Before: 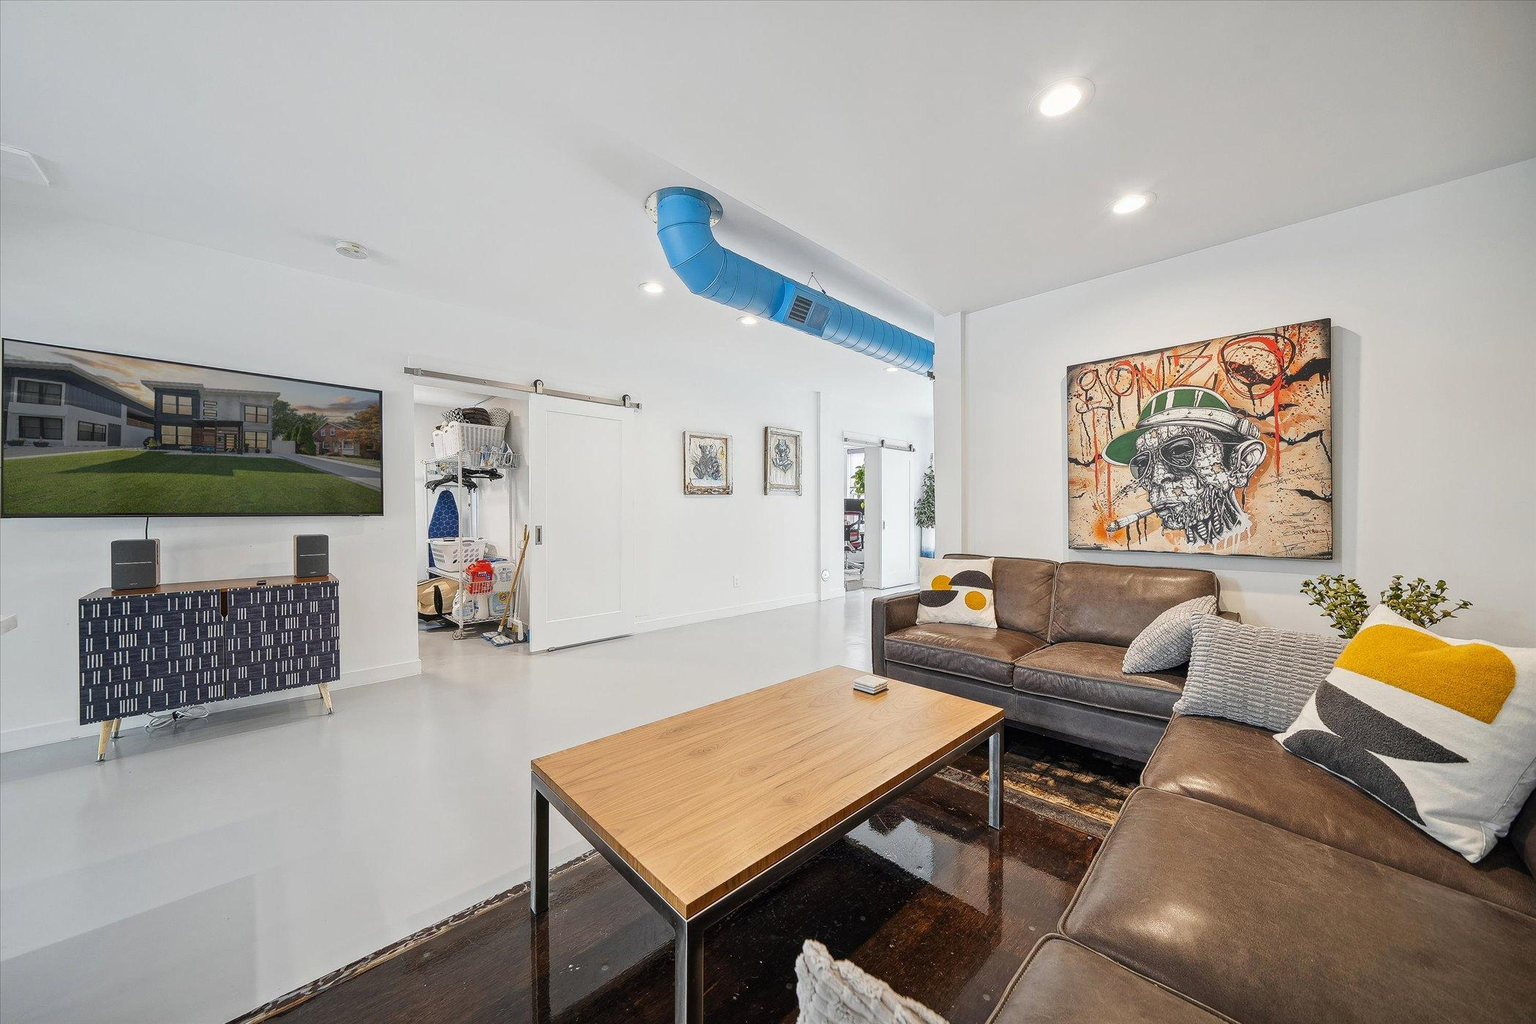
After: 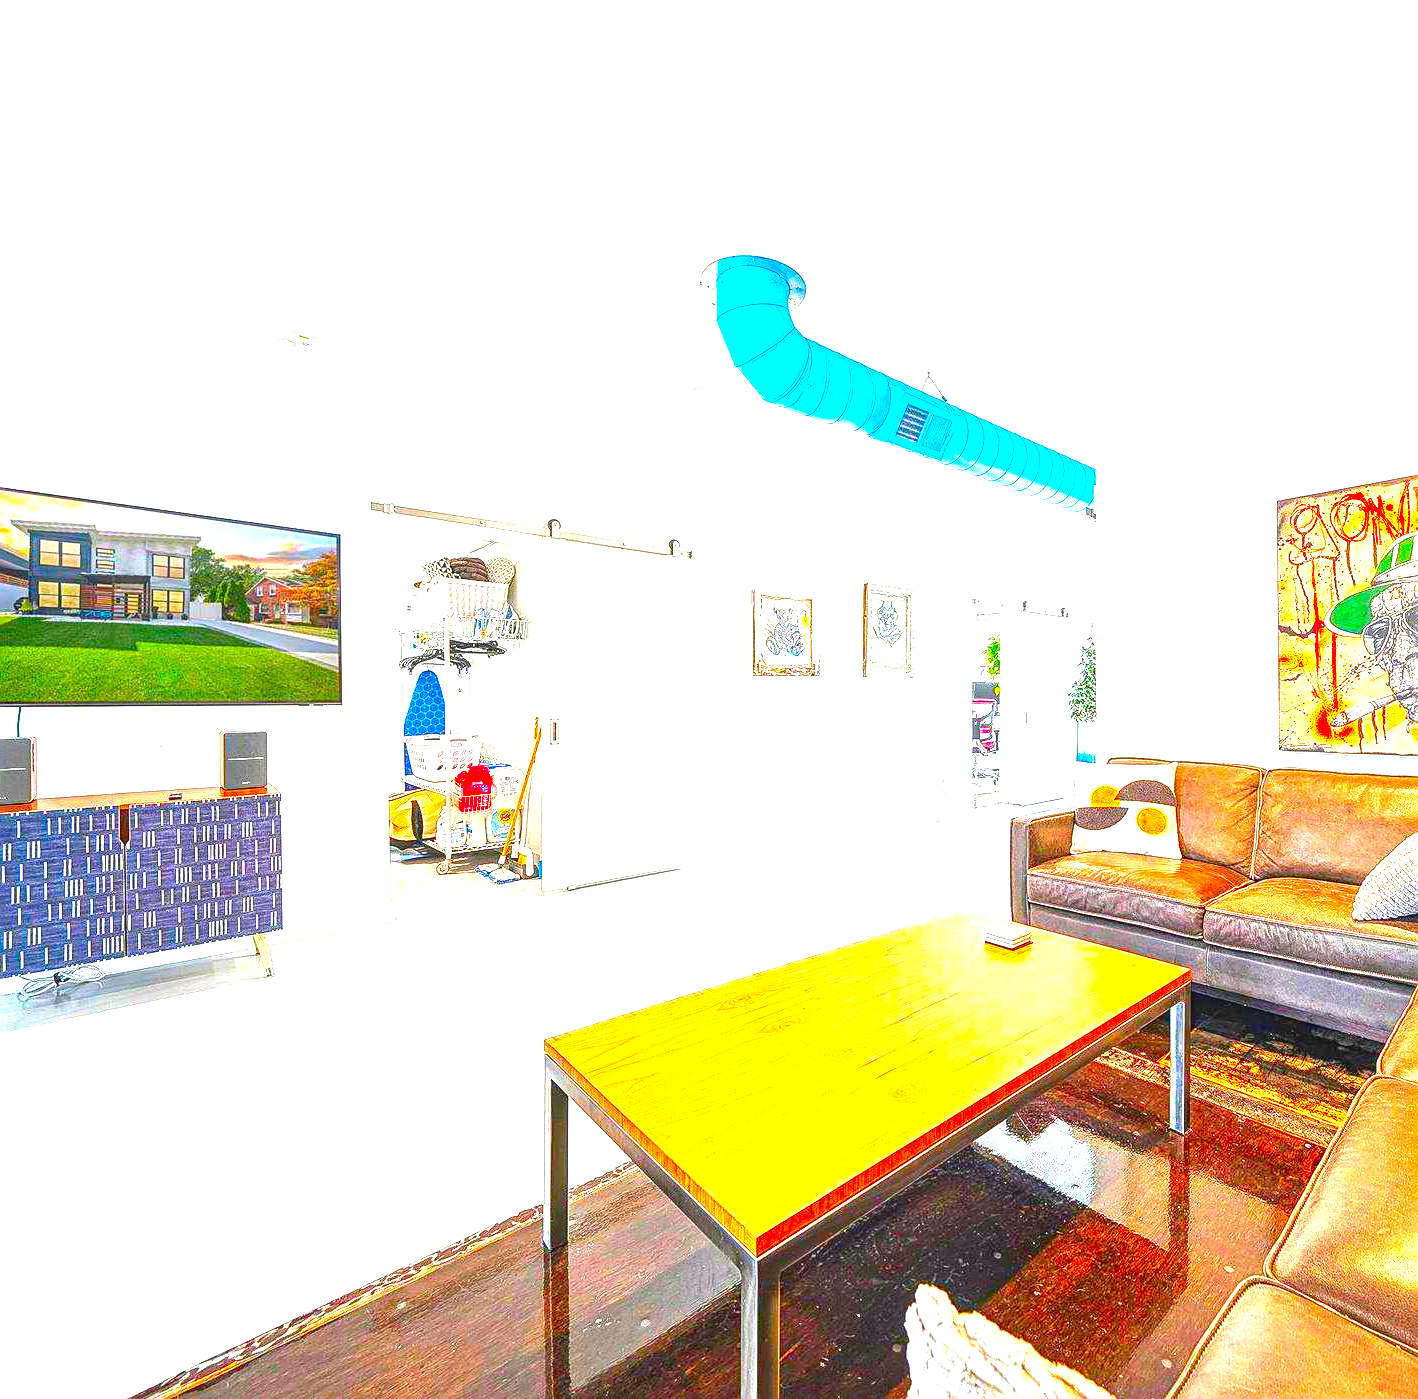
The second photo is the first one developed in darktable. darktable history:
sharpen: on, module defaults
crop and rotate: left 8.697%, right 23.743%
exposure: exposure 2.005 EV, compensate highlight preservation false
color correction: highlights b* -0.036, saturation 2.99
local contrast: on, module defaults
contrast brightness saturation: contrast 0.013, saturation -0.053
